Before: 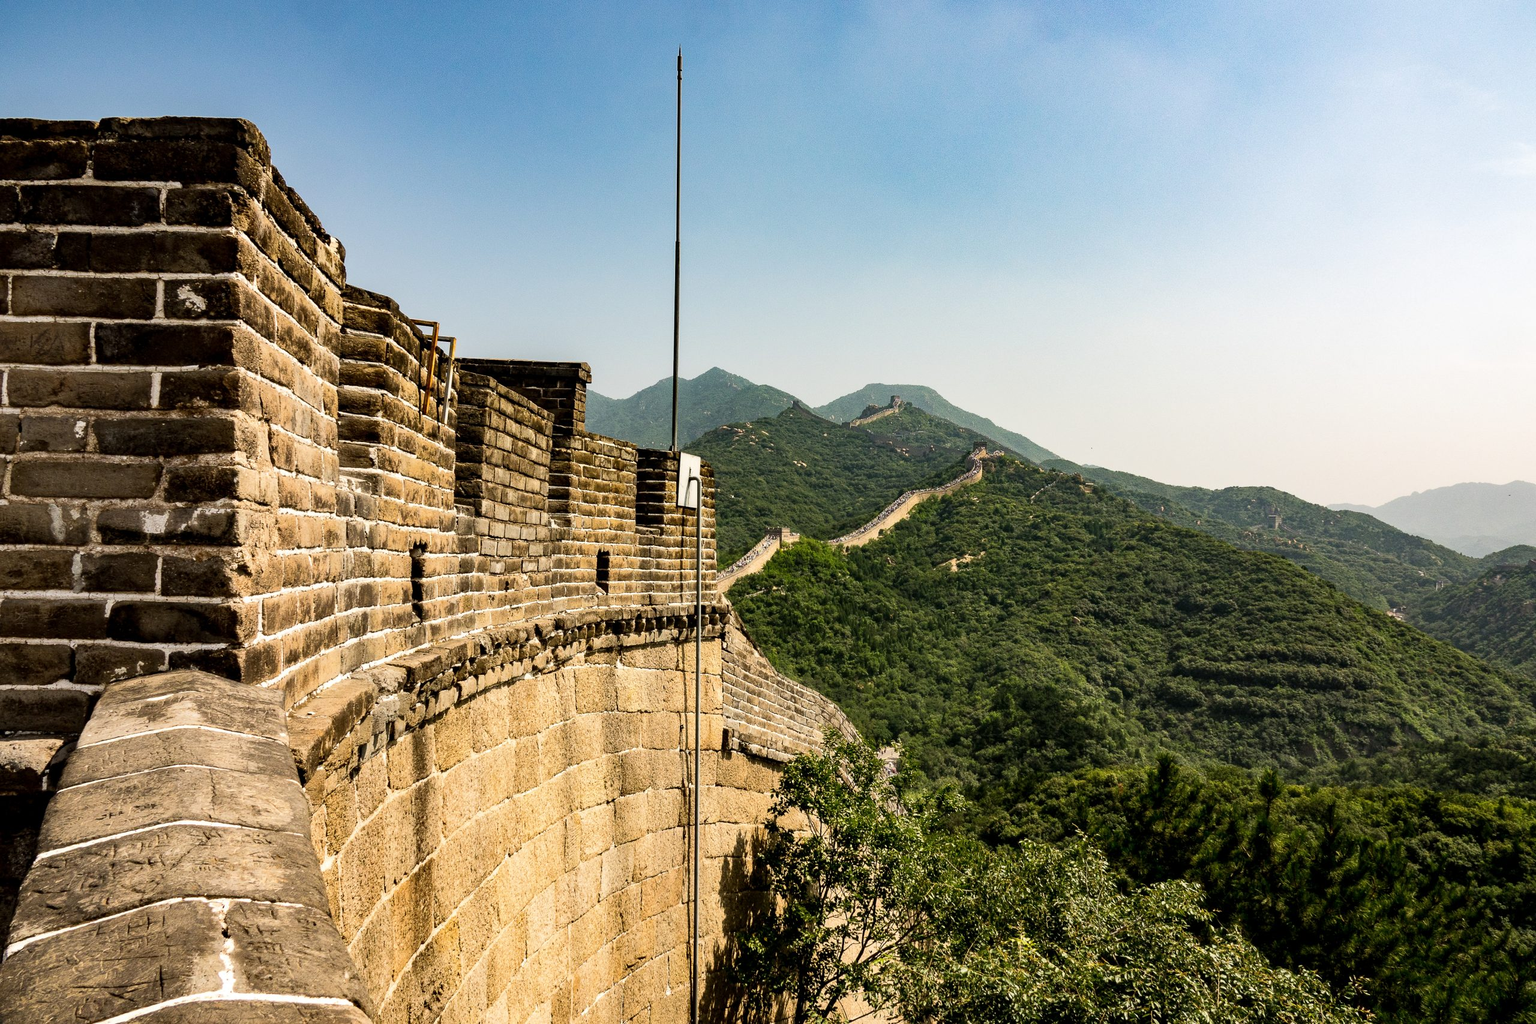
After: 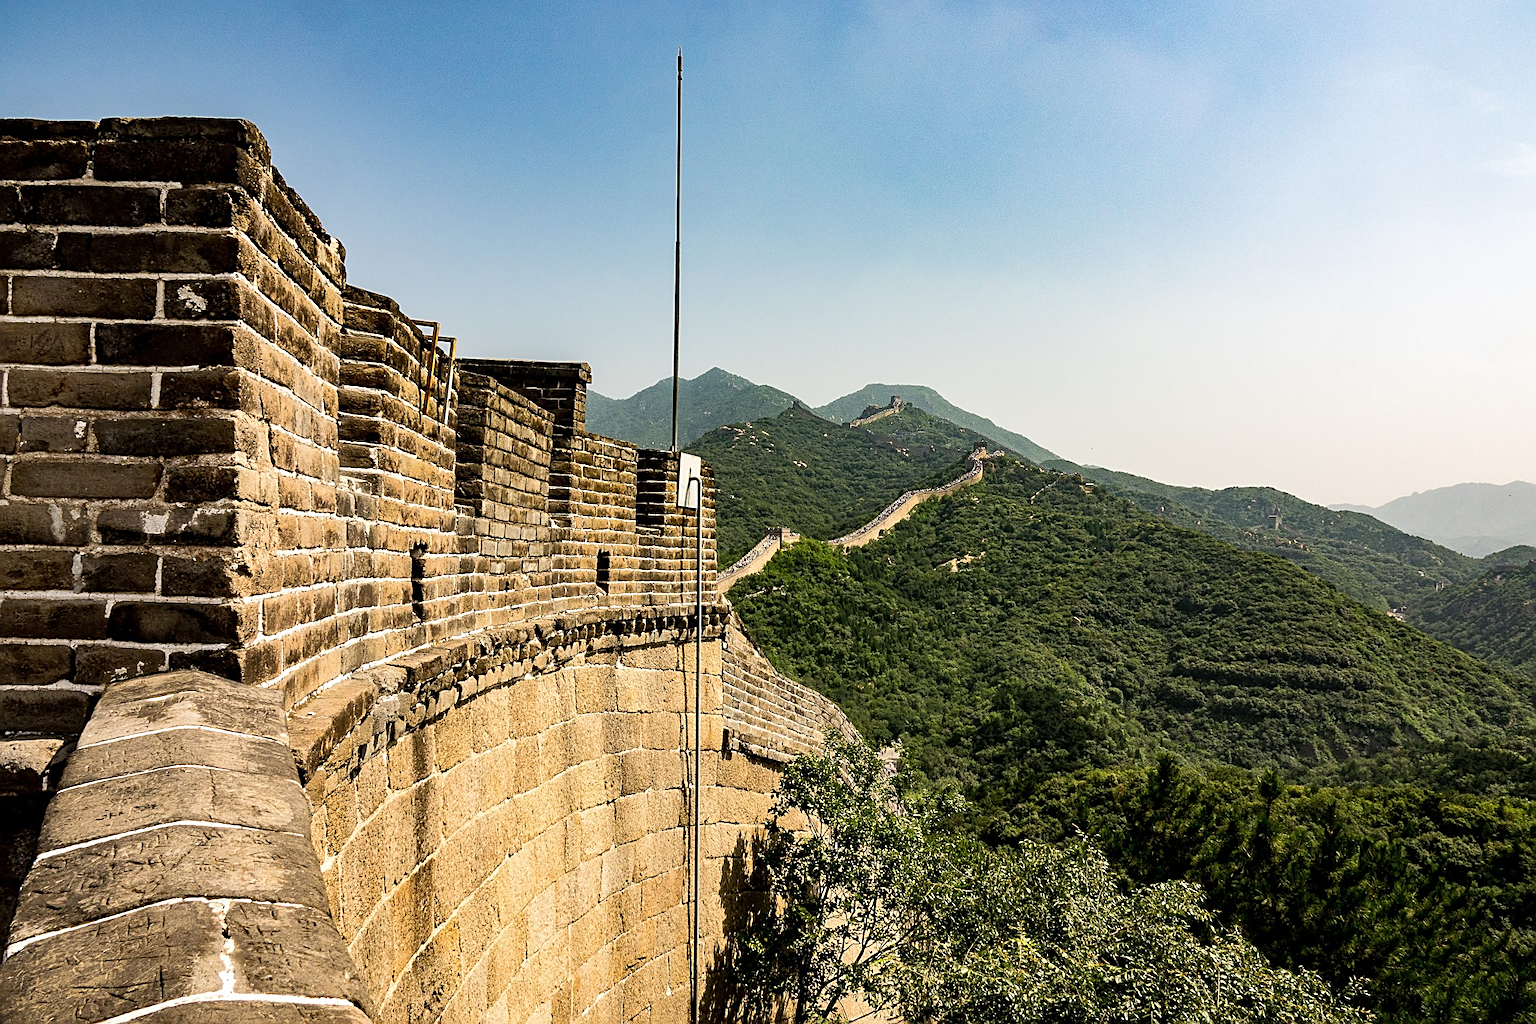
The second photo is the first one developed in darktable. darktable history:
sharpen: radius 2.553, amount 0.641
